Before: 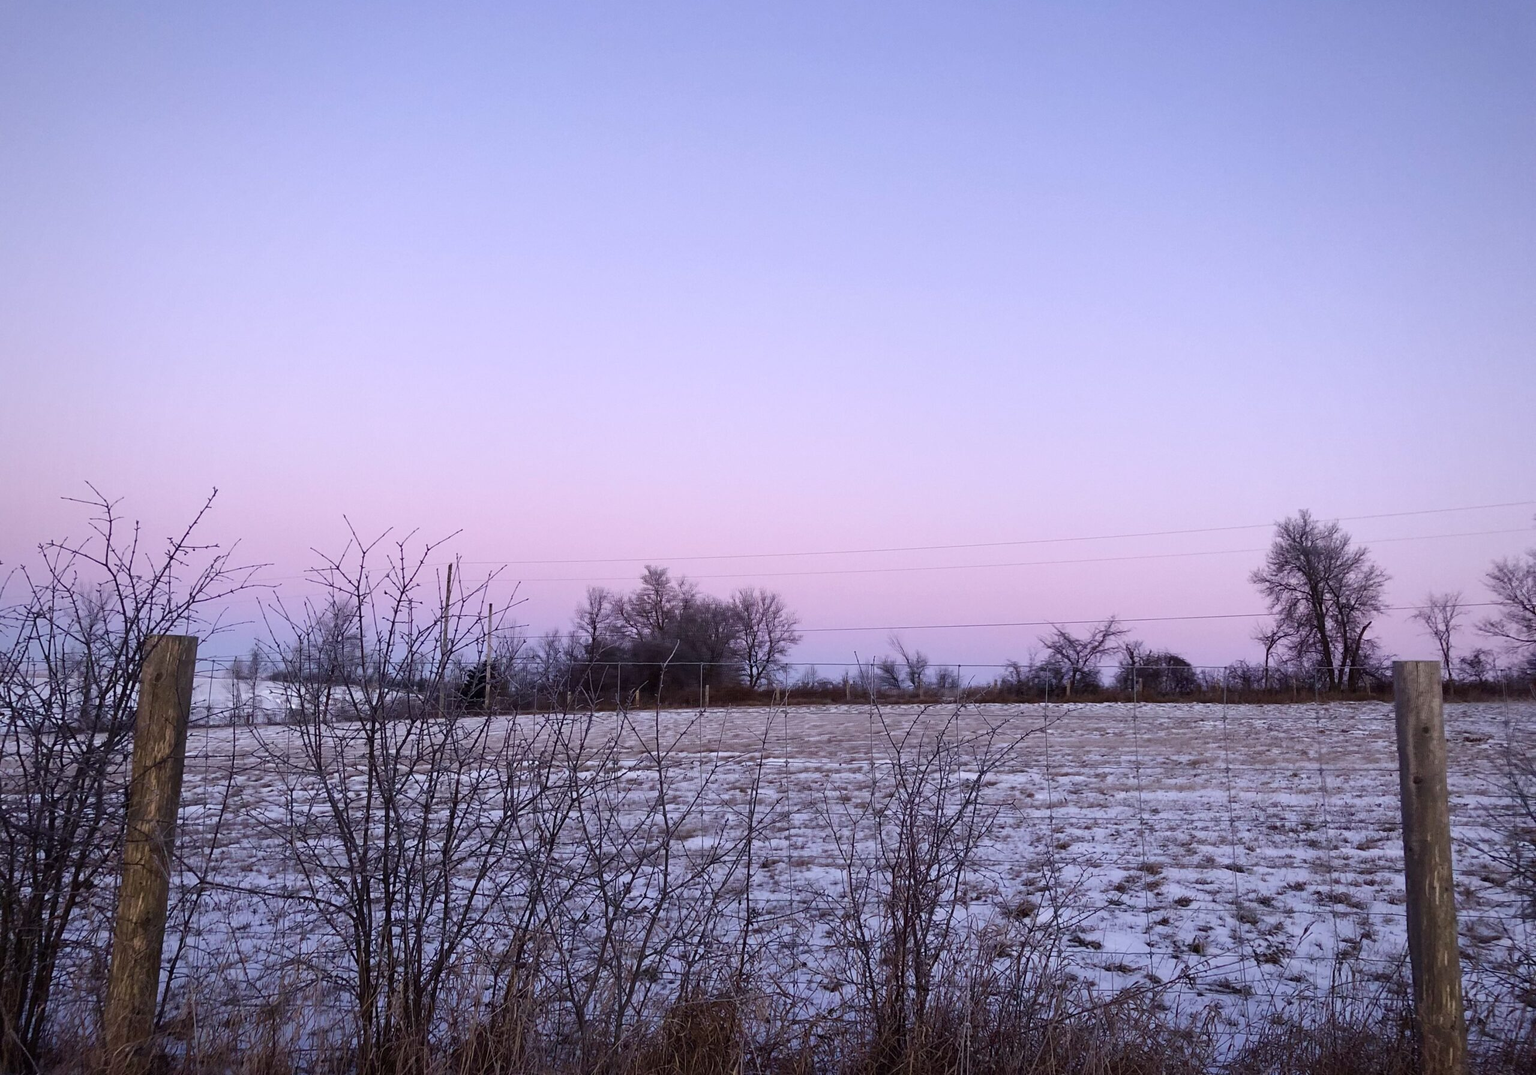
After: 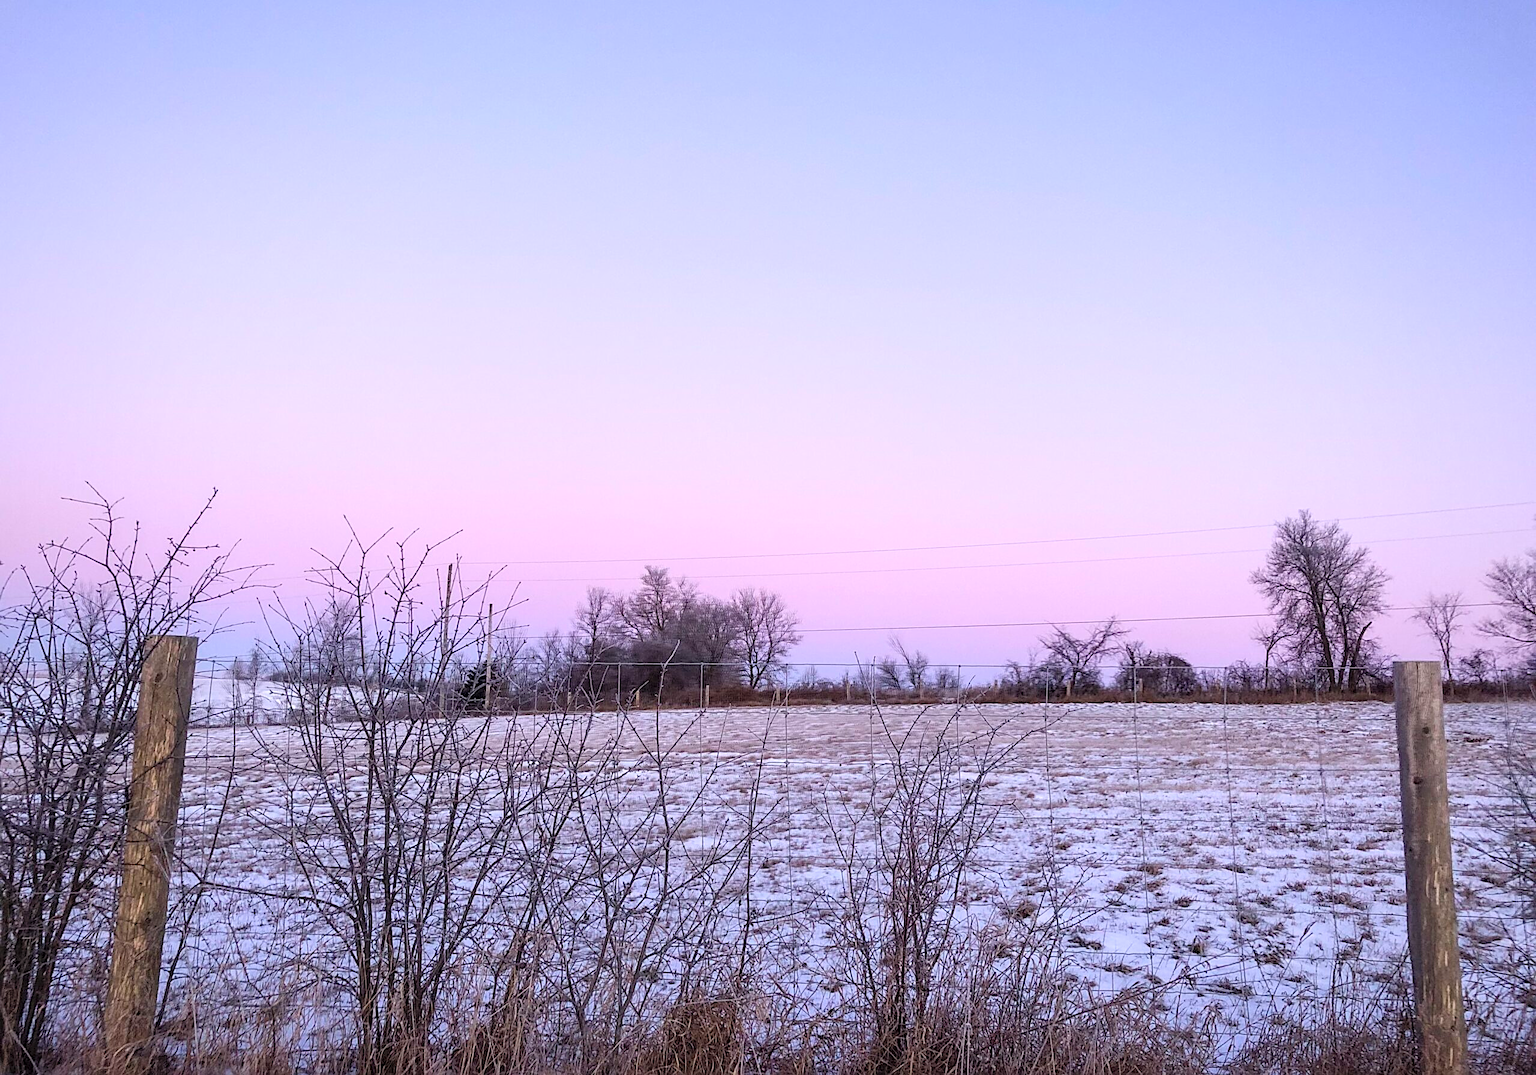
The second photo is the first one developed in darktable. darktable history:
local contrast: detail 130%
sharpen: on, module defaults
contrast brightness saturation: contrast 0.1, brightness 0.3, saturation 0.14
